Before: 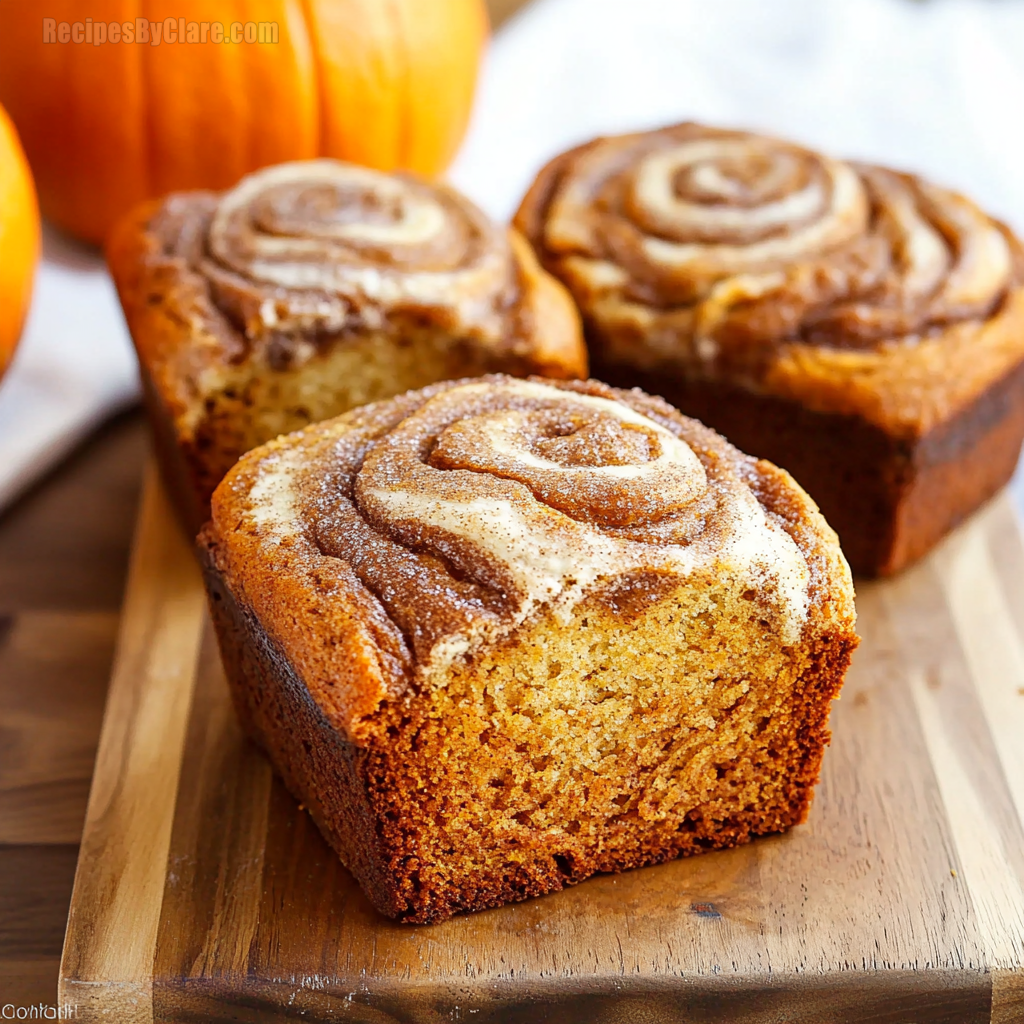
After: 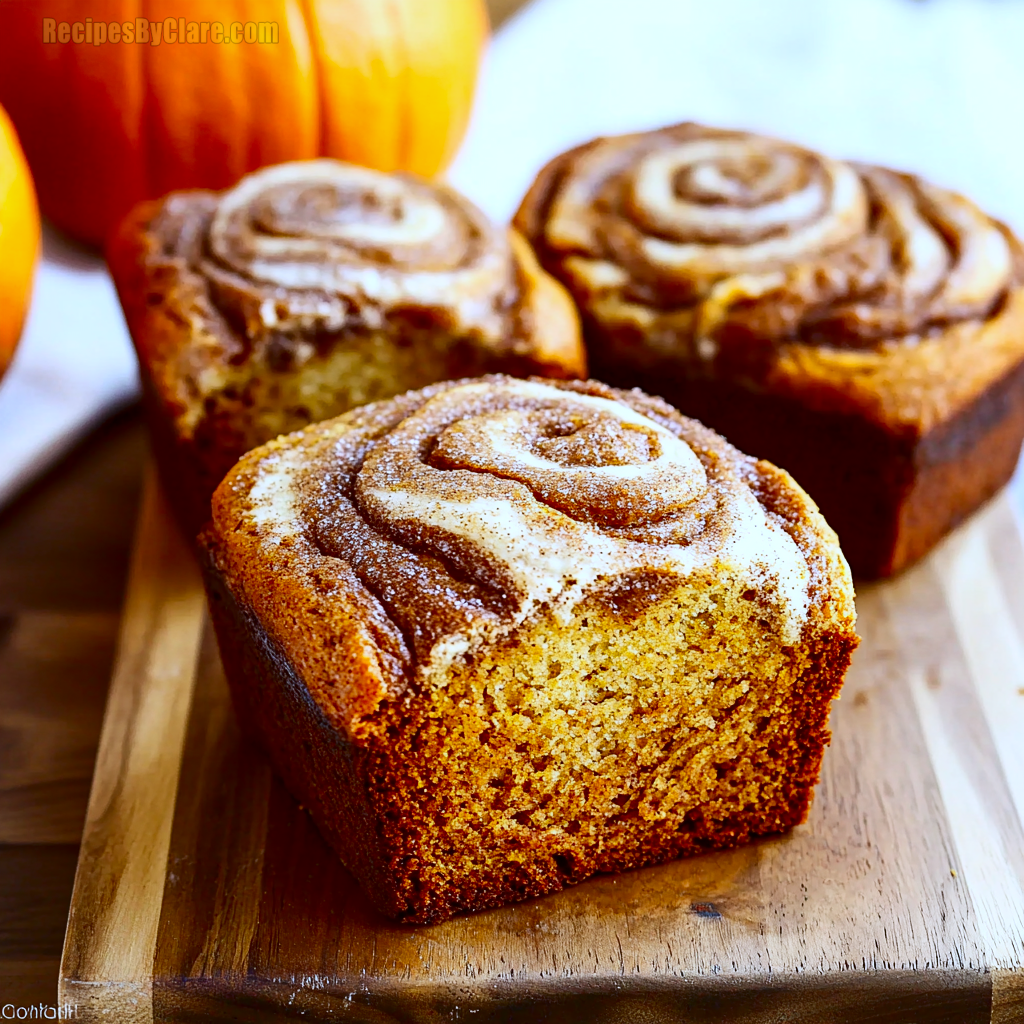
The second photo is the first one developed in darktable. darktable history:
white balance: red 0.926, green 1.003, blue 1.133
contrast brightness saturation: contrast 0.21, brightness -0.11, saturation 0.21
